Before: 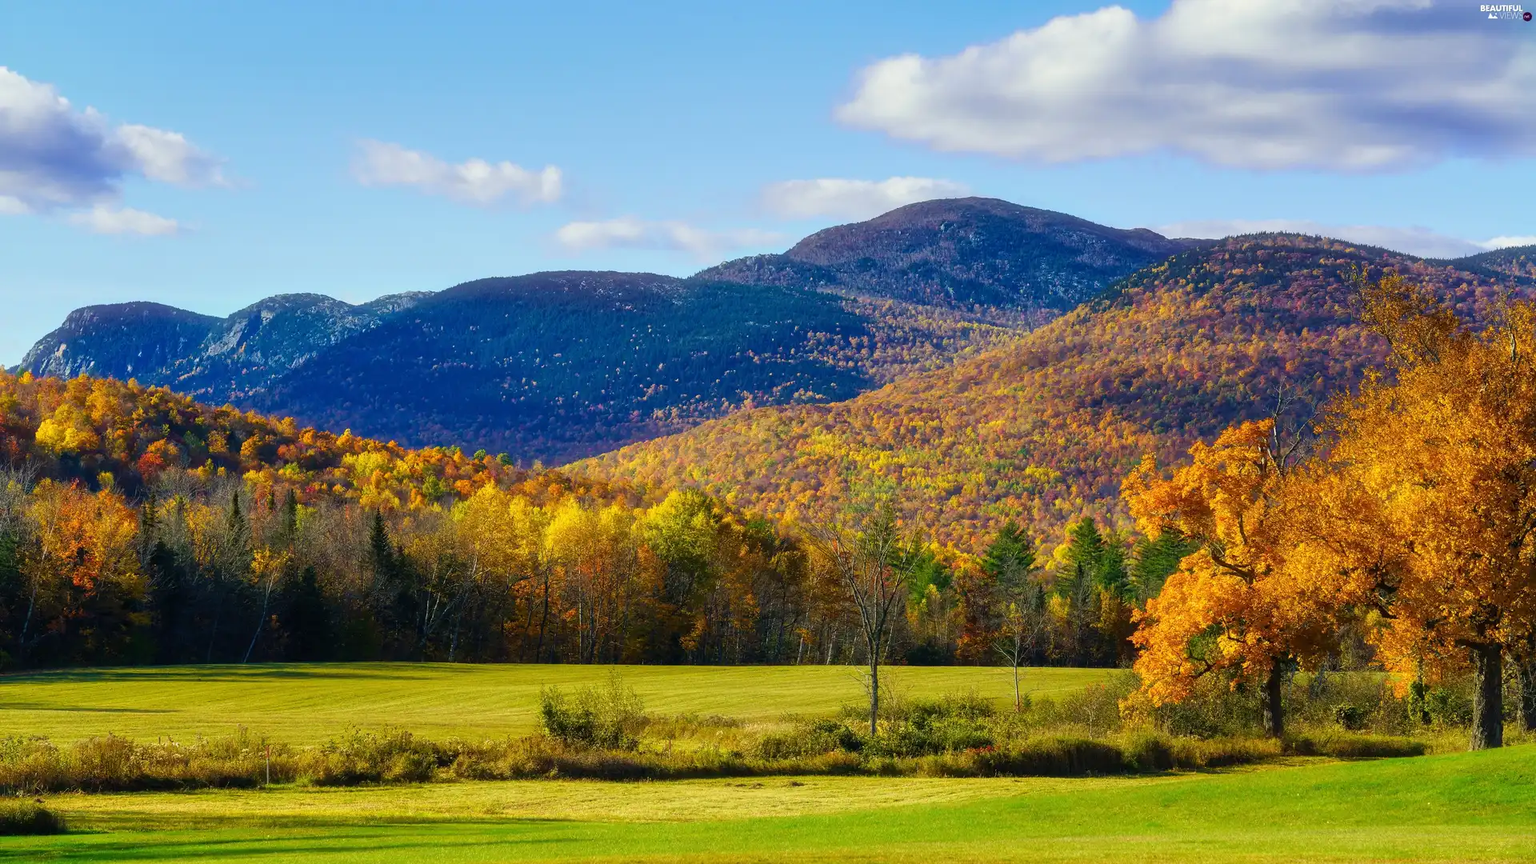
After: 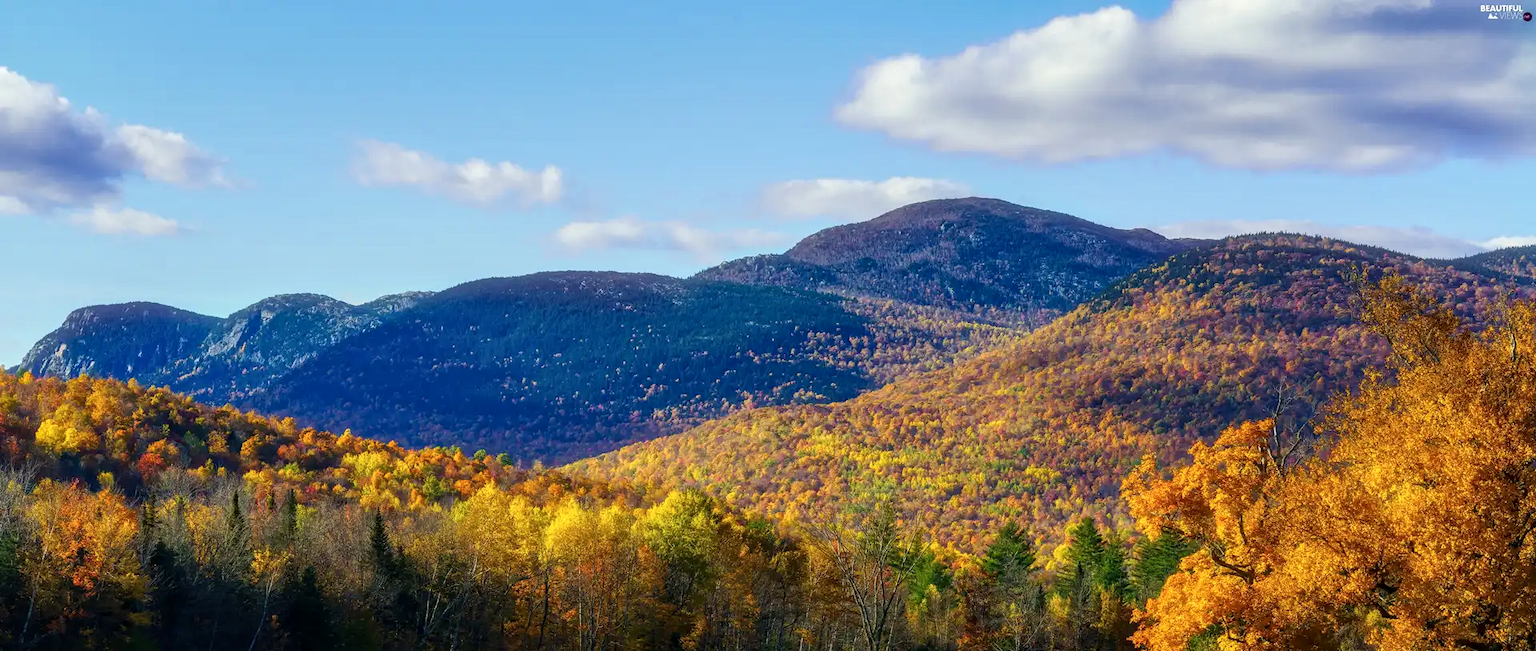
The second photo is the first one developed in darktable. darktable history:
local contrast: on, module defaults
crop: bottom 24.623%
